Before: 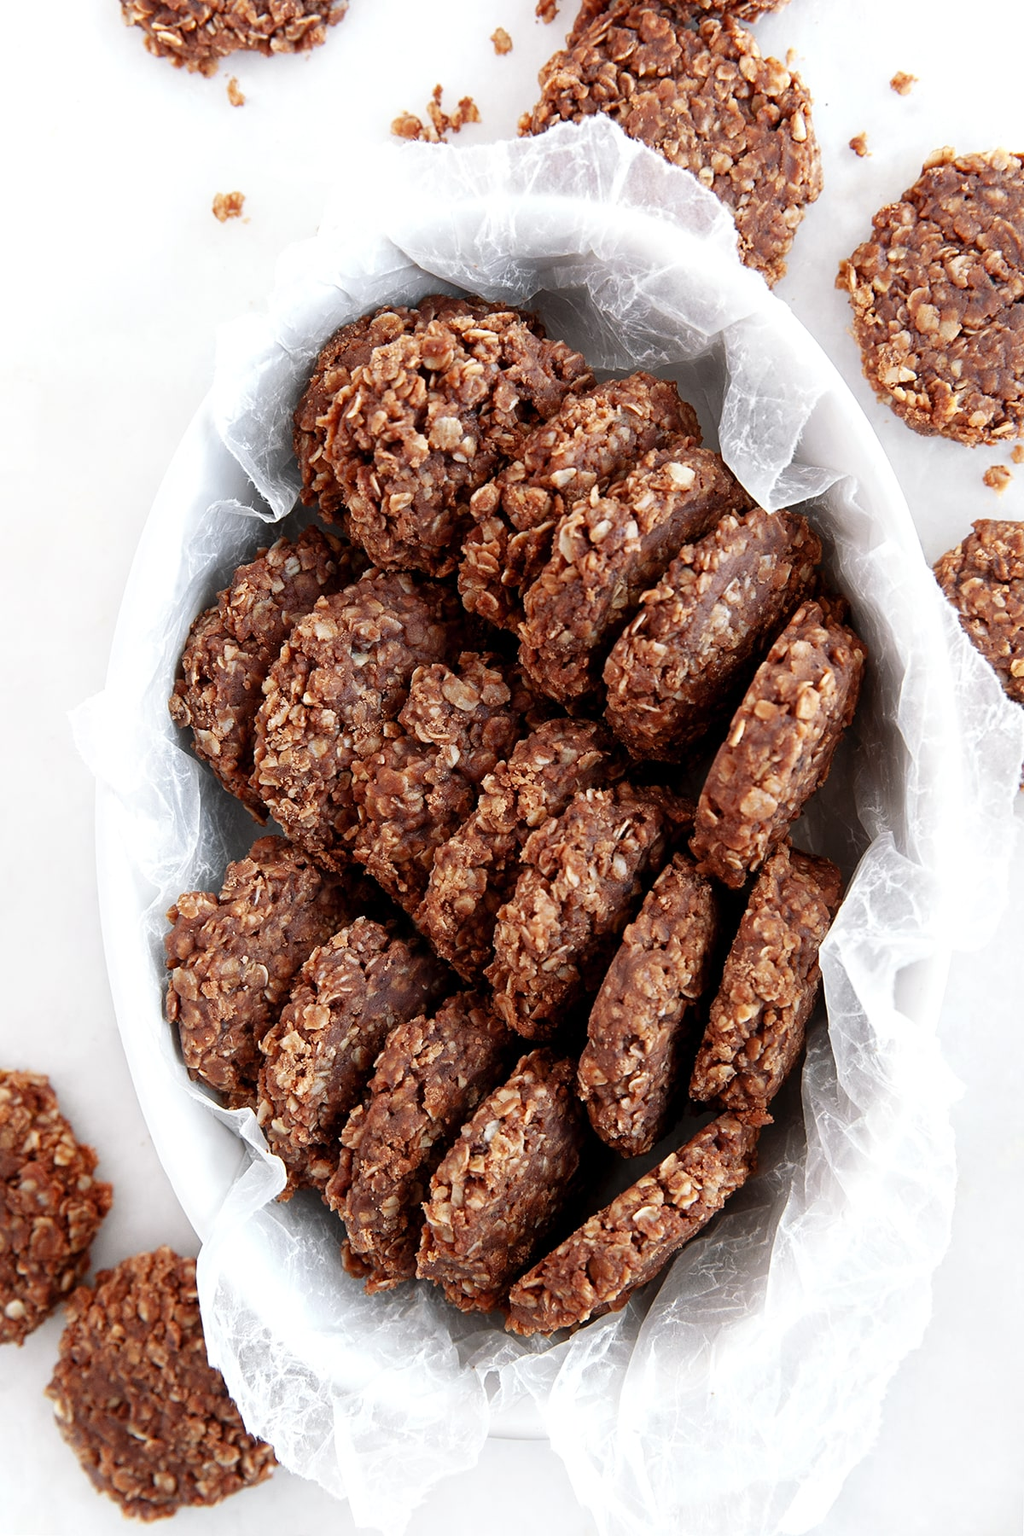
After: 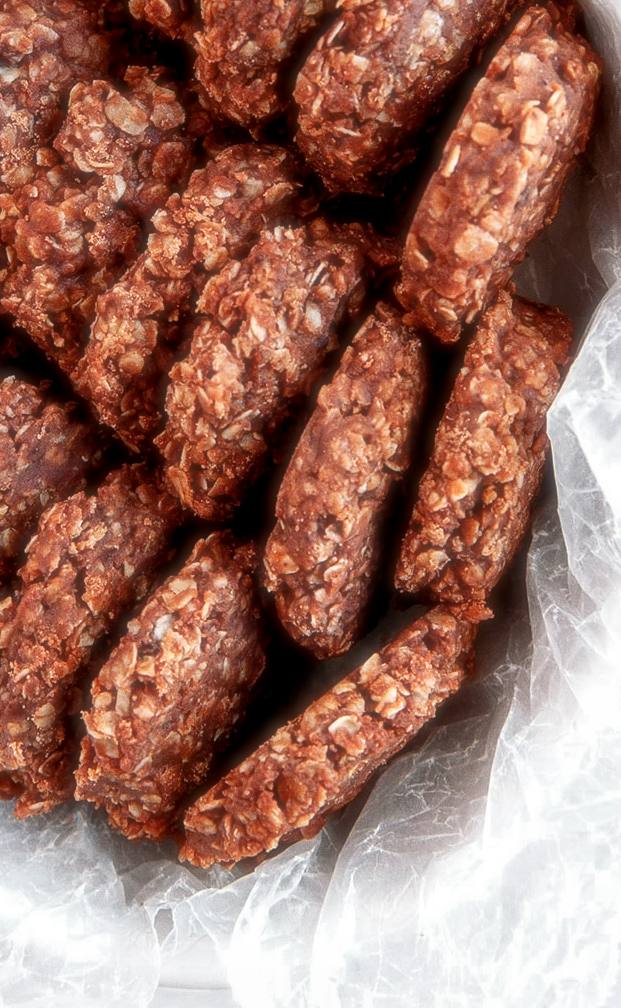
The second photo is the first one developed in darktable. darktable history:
soften: size 19.52%, mix 20.32%
rgb curve: curves: ch0 [(0, 0) (0.093, 0.159) (0.241, 0.265) (0.414, 0.42) (1, 1)], compensate middle gray true, preserve colors basic power
color zones: curves: ch0 [(0, 0.497) (0.143, 0.5) (0.286, 0.5) (0.429, 0.483) (0.571, 0.116) (0.714, -0.006) (0.857, 0.28) (1, 0.497)]
grain: coarseness 0.09 ISO
local contrast: detail 130%
crop: left 34.479%, top 38.822%, right 13.718%, bottom 5.172%
